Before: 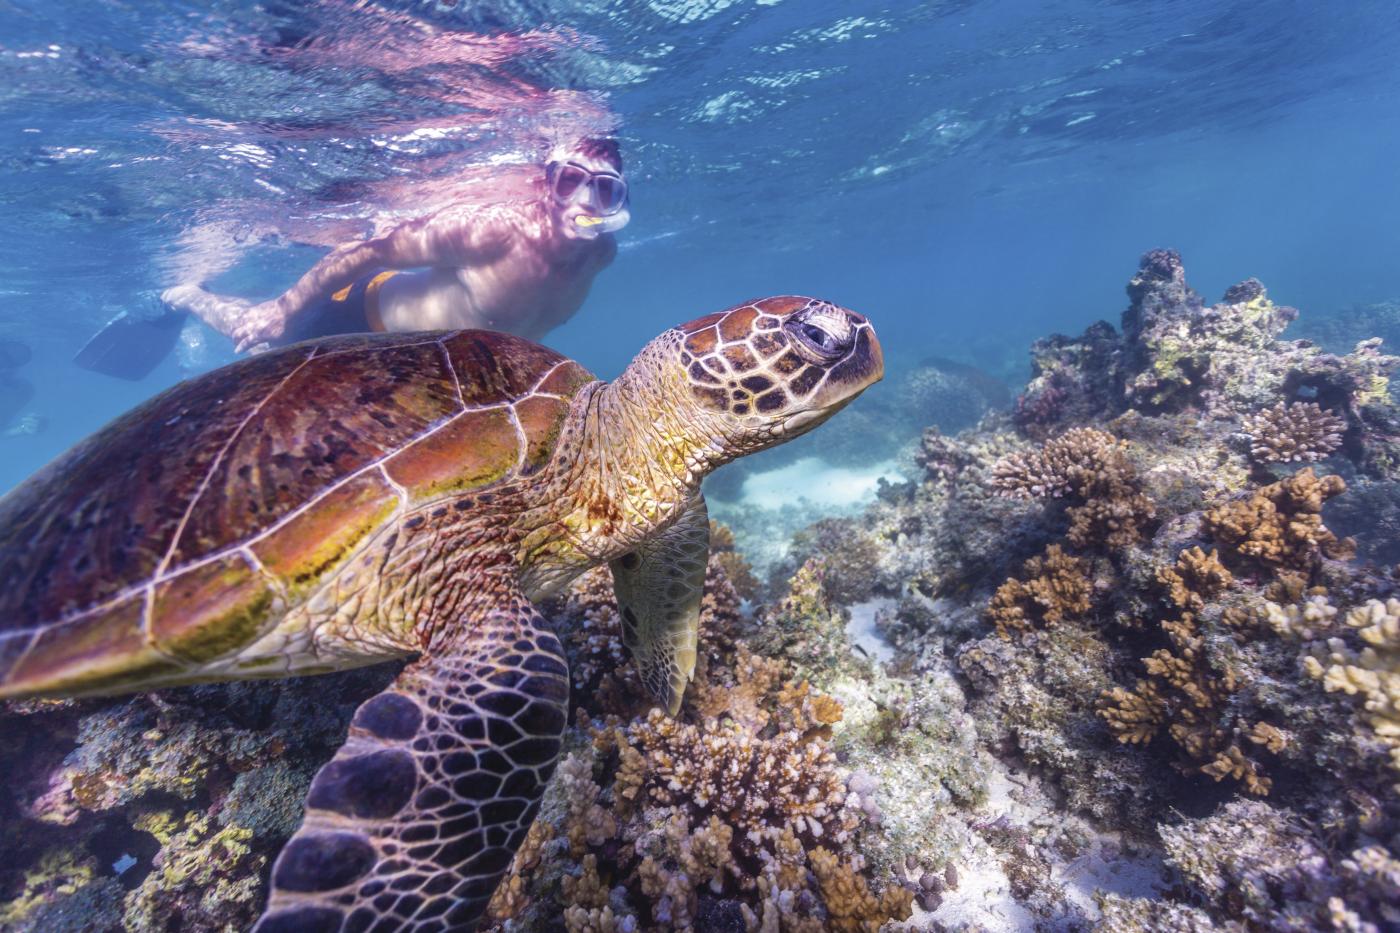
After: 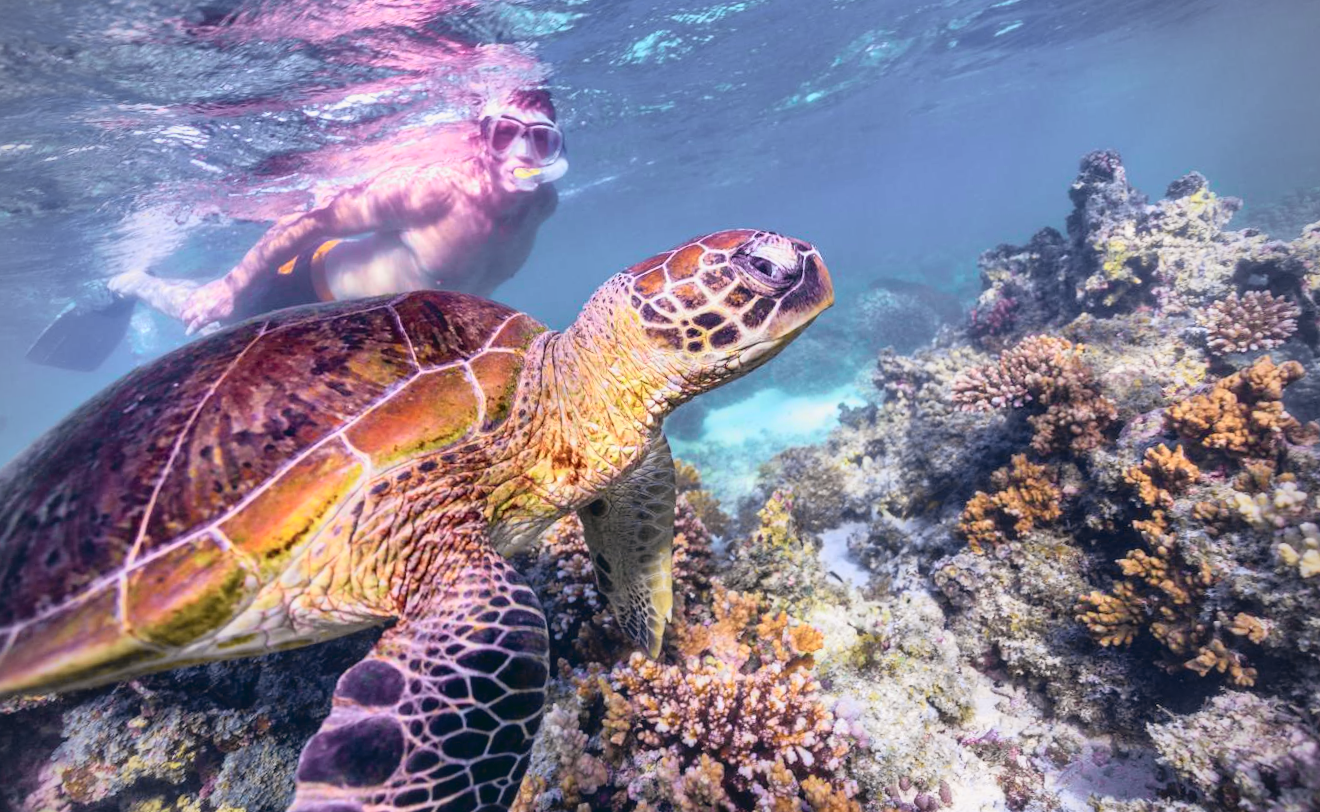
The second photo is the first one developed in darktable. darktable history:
white balance: emerald 1
rotate and perspective: rotation -5°, crop left 0.05, crop right 0.952, crop top 0.11, crop bottom 0.89
vignetting: on, module defaults
shadows and highlights: soften with gaussian
exposure: exposure 0.2 EV, compensate highlight preservation false
crop: left 0.434%, top 0.485%, right 0.244%, bottom 0.386%
color balance: lift [0.998, 0.998, 1.001, 1.002], gamma [0.995, 1.025, 0.992, 0.975], gain [0.995, 1.02, 0.997, 0.98]
tone curve: curves: ch0 [(0, 0.022) (0.114, 0.088) (0.282, 0.316) (0.446, 0.511) (0.613, 0.693) (0.786, 0.843) (0.999, 0.949)]; ch1 [(0, 0) (0.395, 0.343) (0.463, 0.427) (0.486, 0.474) (0.503, 0.5) (0.535, 0.522) (0.555, 0.566) (0.594, 0.614) (0.755, 0.793) (1, 1)]; ch2 [(0, 0) (0.369, 0.388) (0.449, 0.431) (0.501, 0.5) (0.528, 0.517) (0.561, 0.59) (0.612, 0.646) (0.697, 0.721) (1, 1)], color space Lab, independent channels, preserve colors none
